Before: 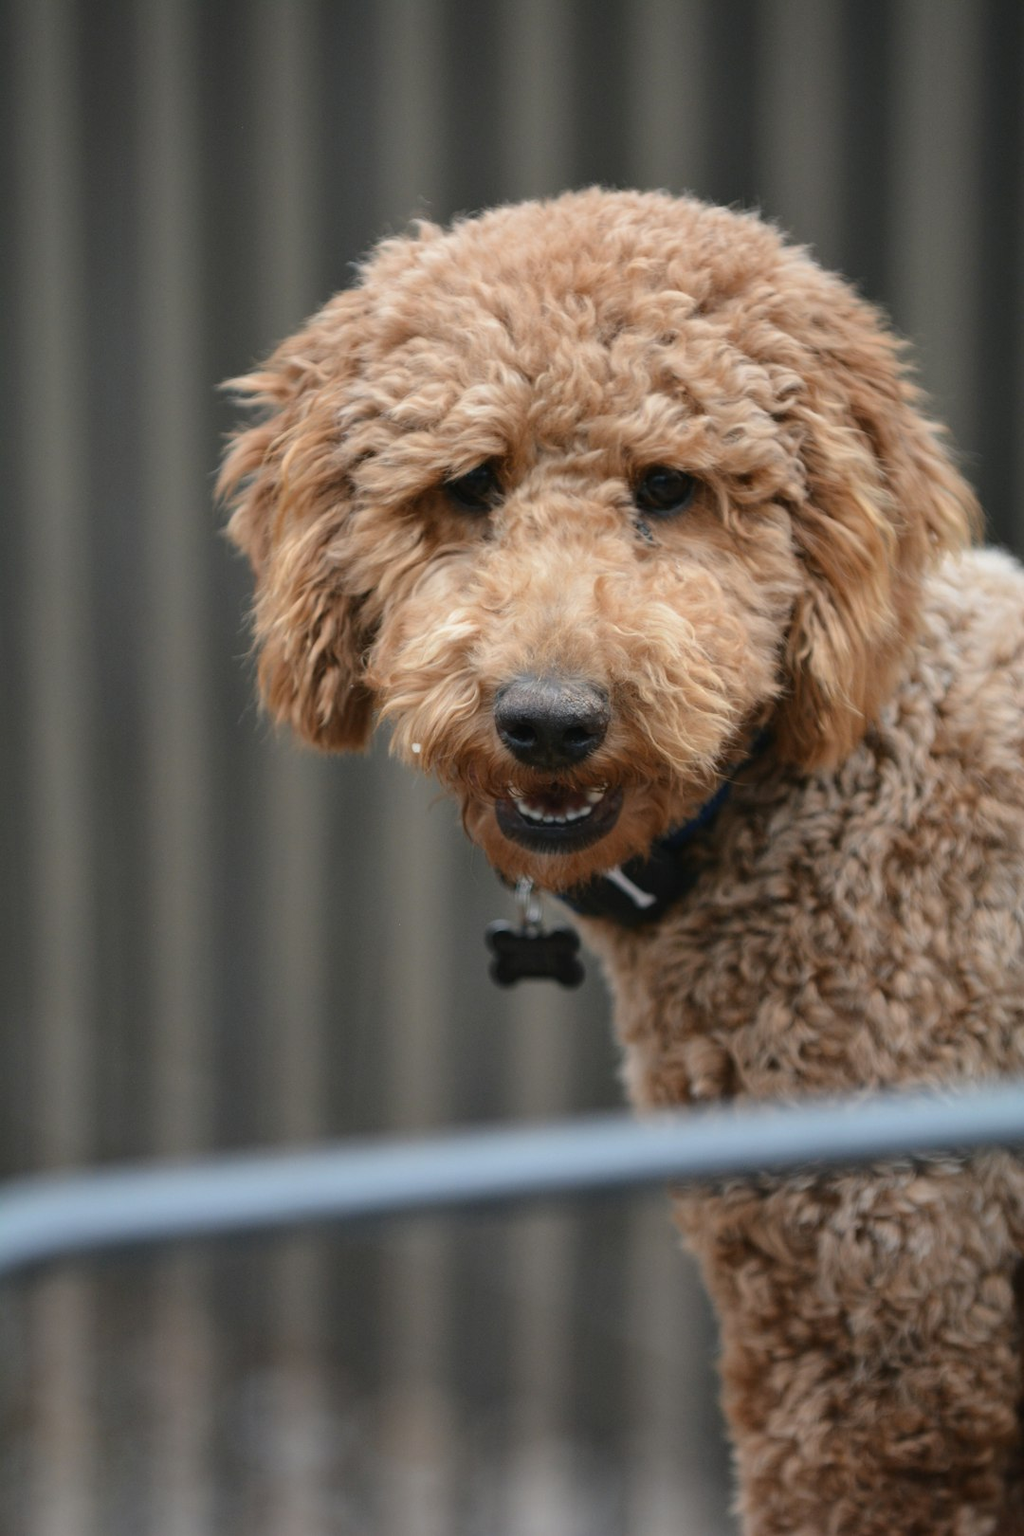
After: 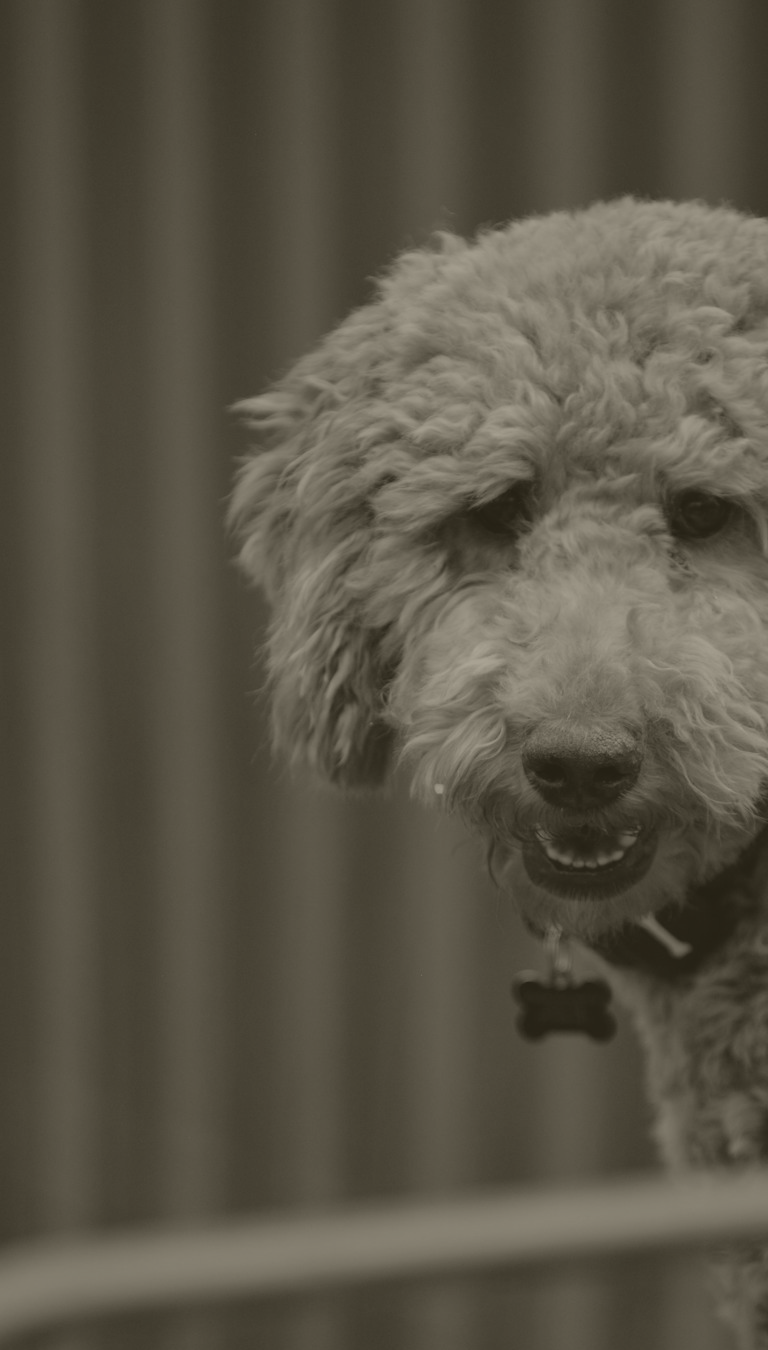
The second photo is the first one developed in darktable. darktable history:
crop: right 28.885%, bottom 16.626%
velvia: on, module defaults
colorize: hue 41.44°, saturation 22%, source mix 60%, lightness 10.61%
